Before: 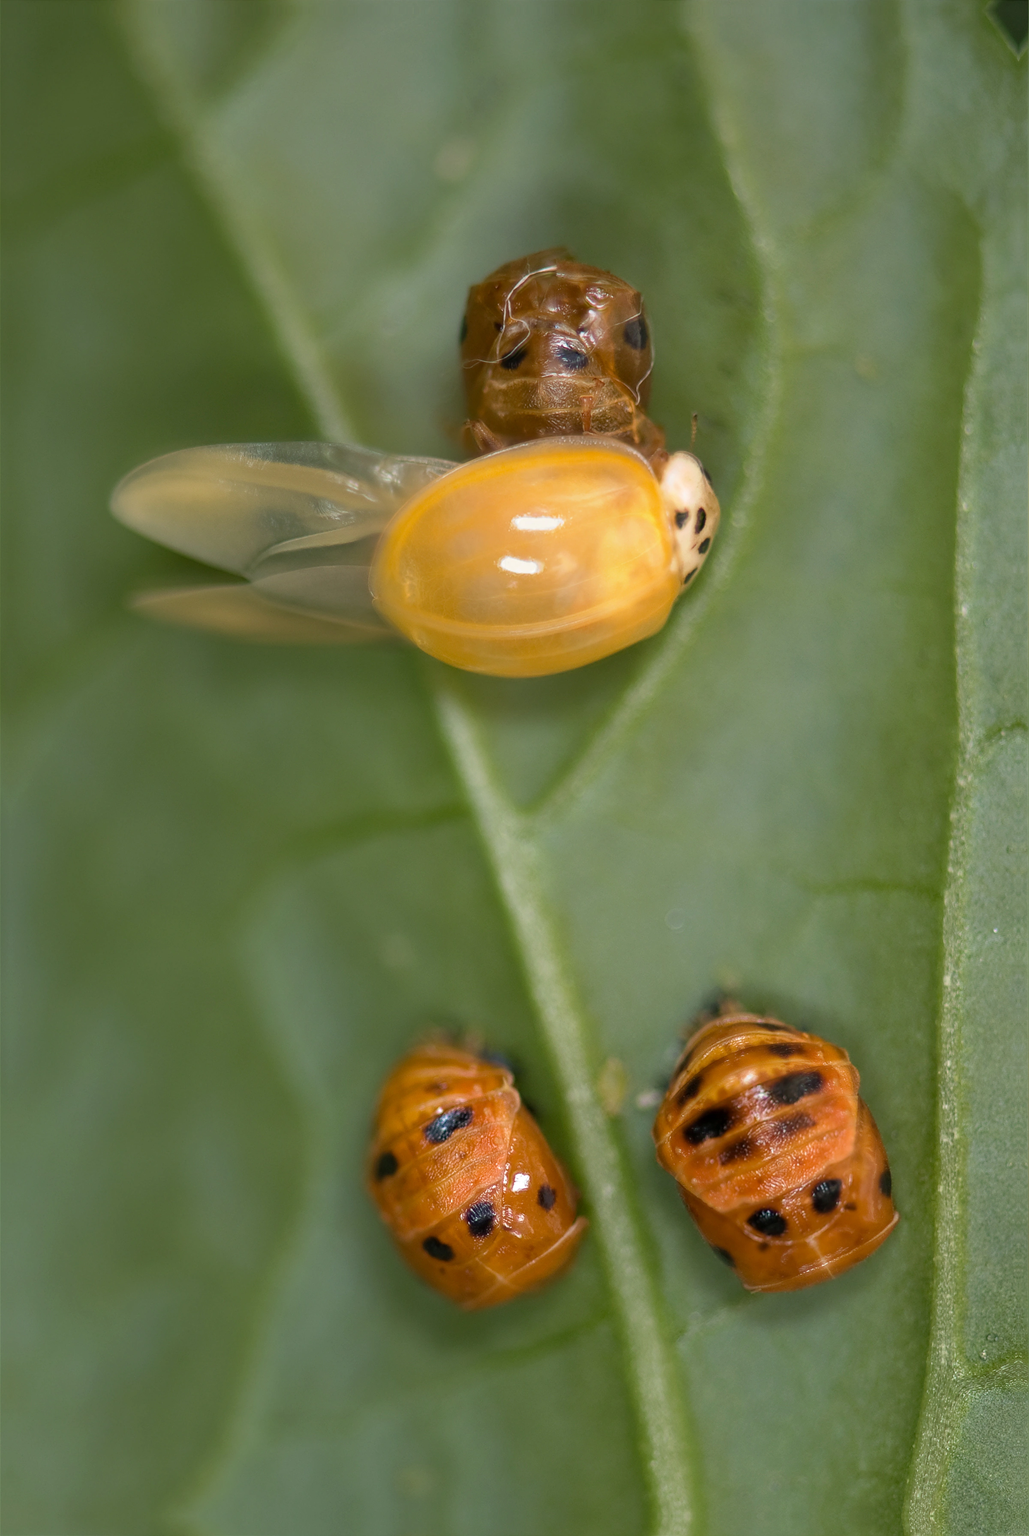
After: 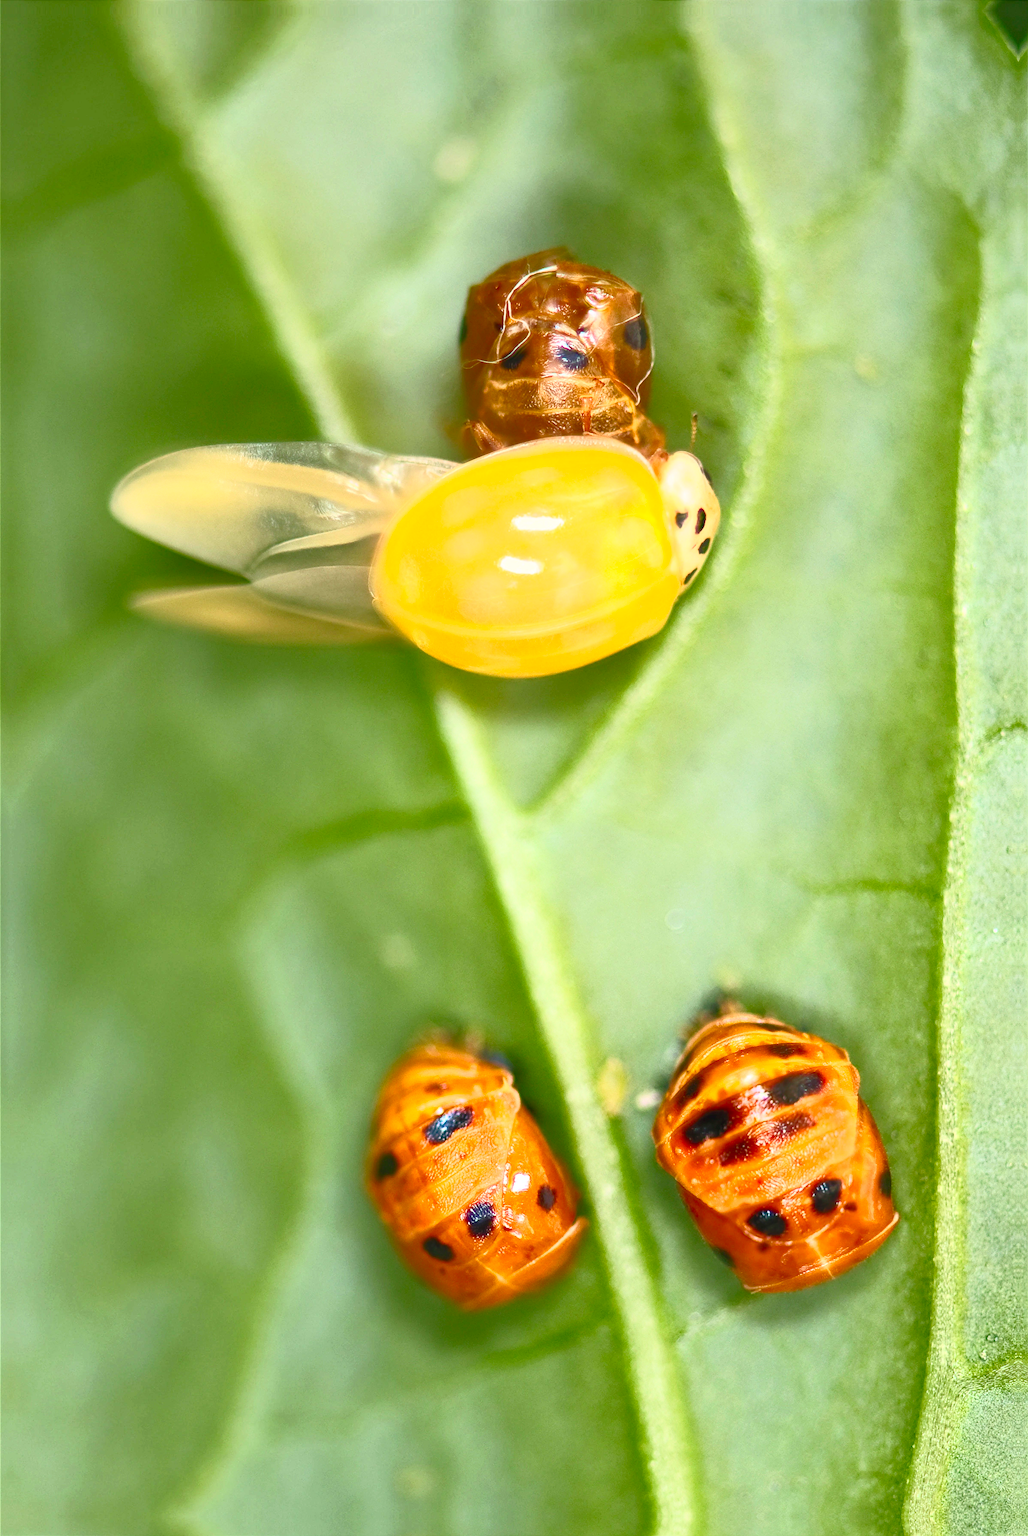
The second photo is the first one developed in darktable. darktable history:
levels: levels [0, 0.445, 1]
contrast brightness saturation: contrast 0.833, brightness 0.591, saturation 0.603
